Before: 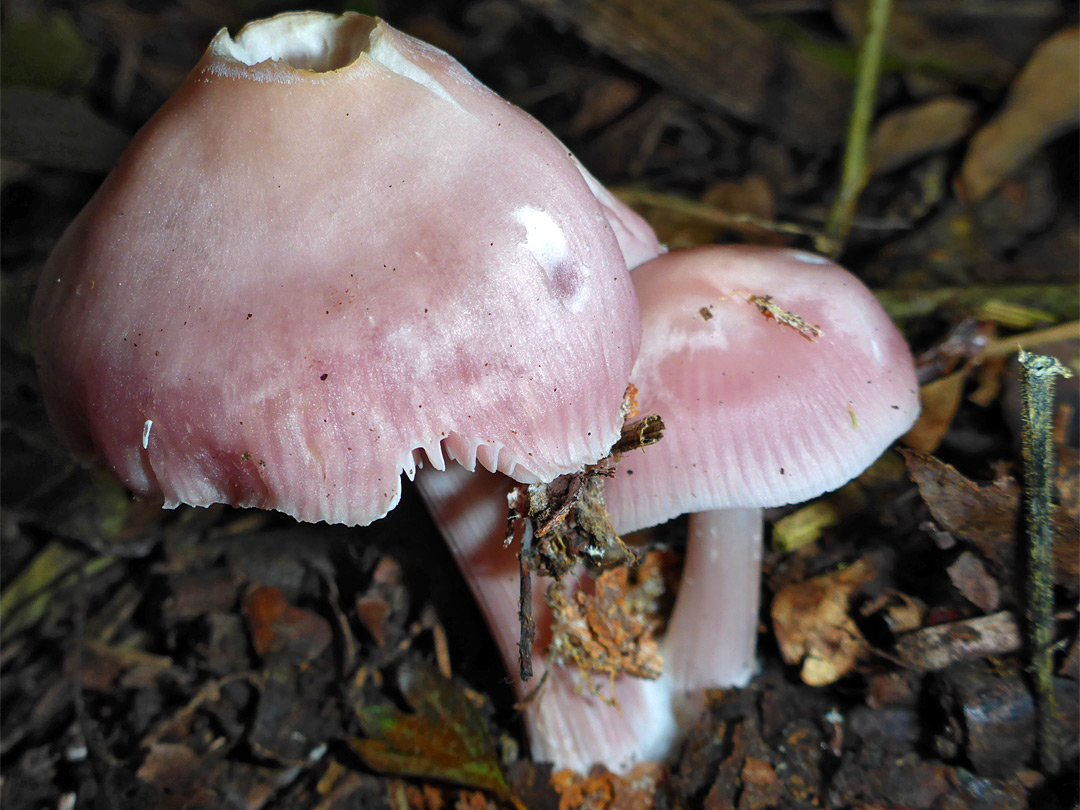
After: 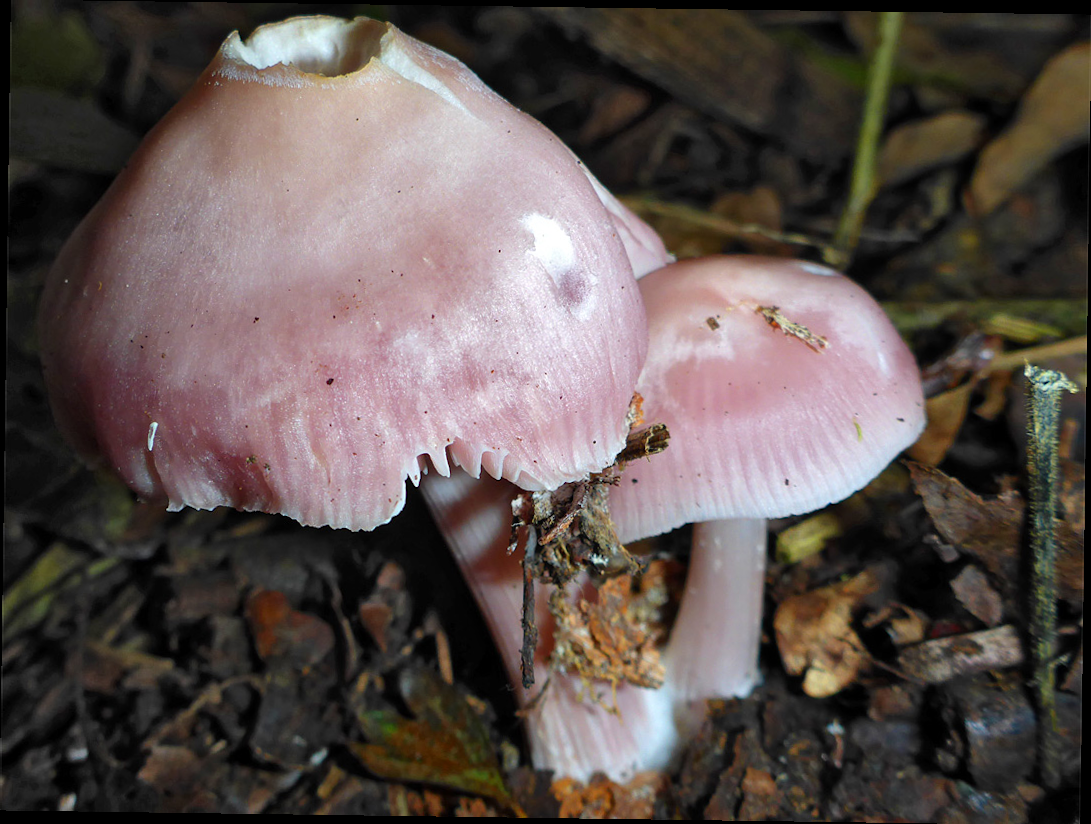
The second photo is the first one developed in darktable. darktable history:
rotate and perspective: rotation 0.8°, automatic cropping off
